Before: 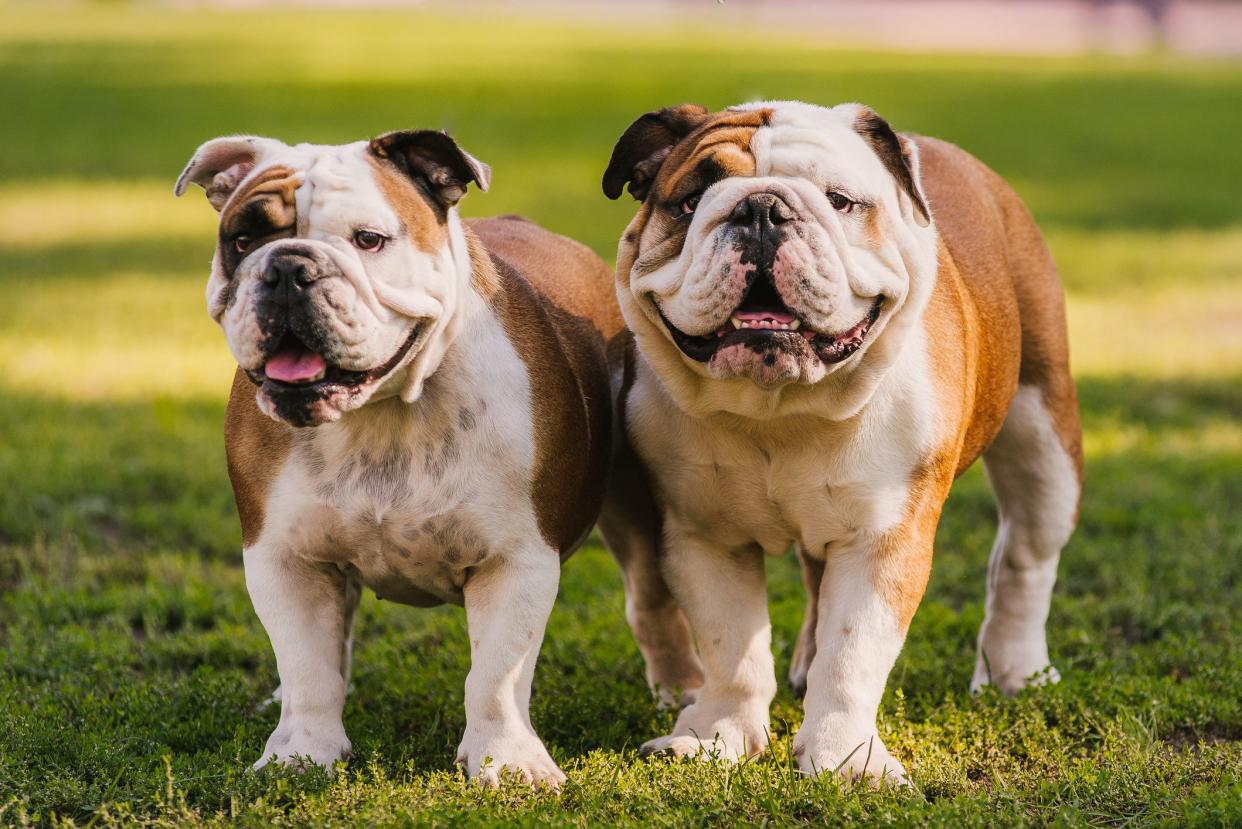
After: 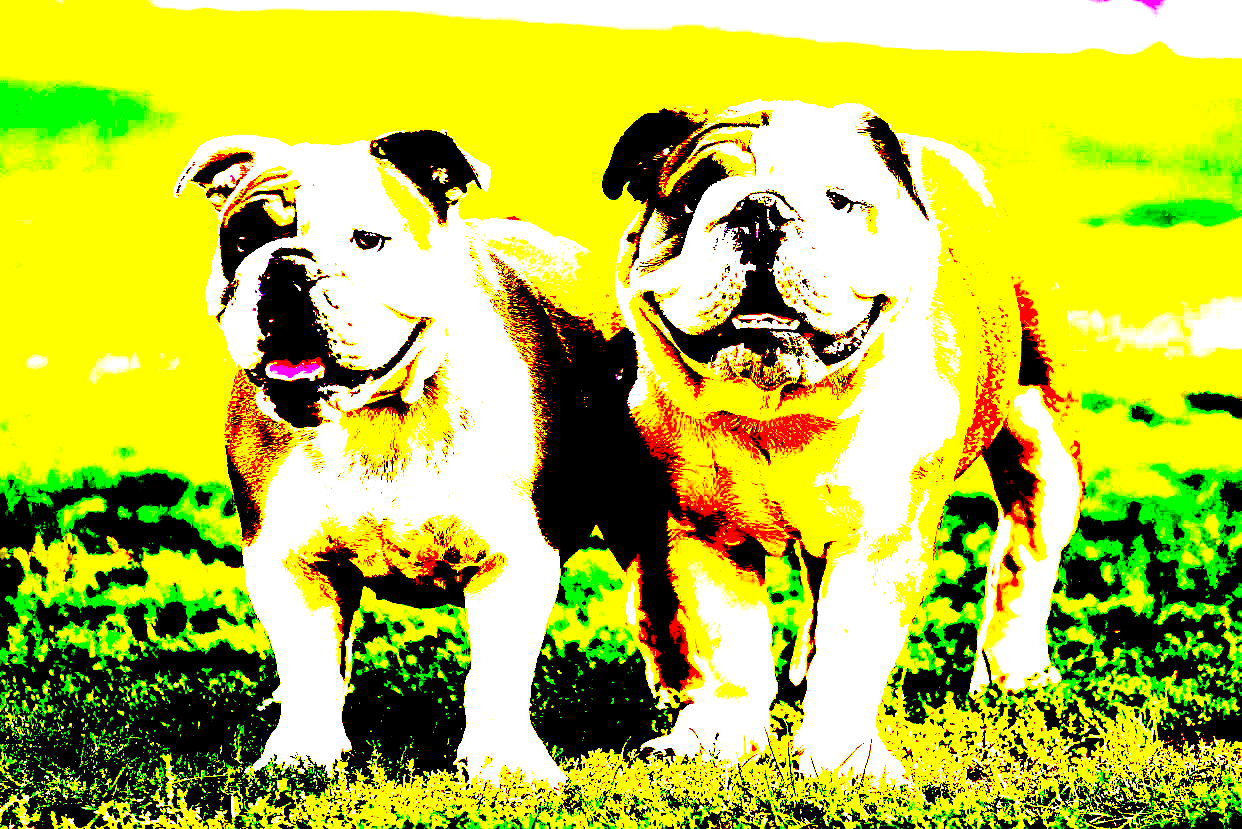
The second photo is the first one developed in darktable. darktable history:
sharpen: on, module defaults
color balance rgb: perceptual saturation grading › global saturation 30%, global vibrance 20%
exposure: black level correction 0.1, exposure 3 EV, compensate highlight preservation false
